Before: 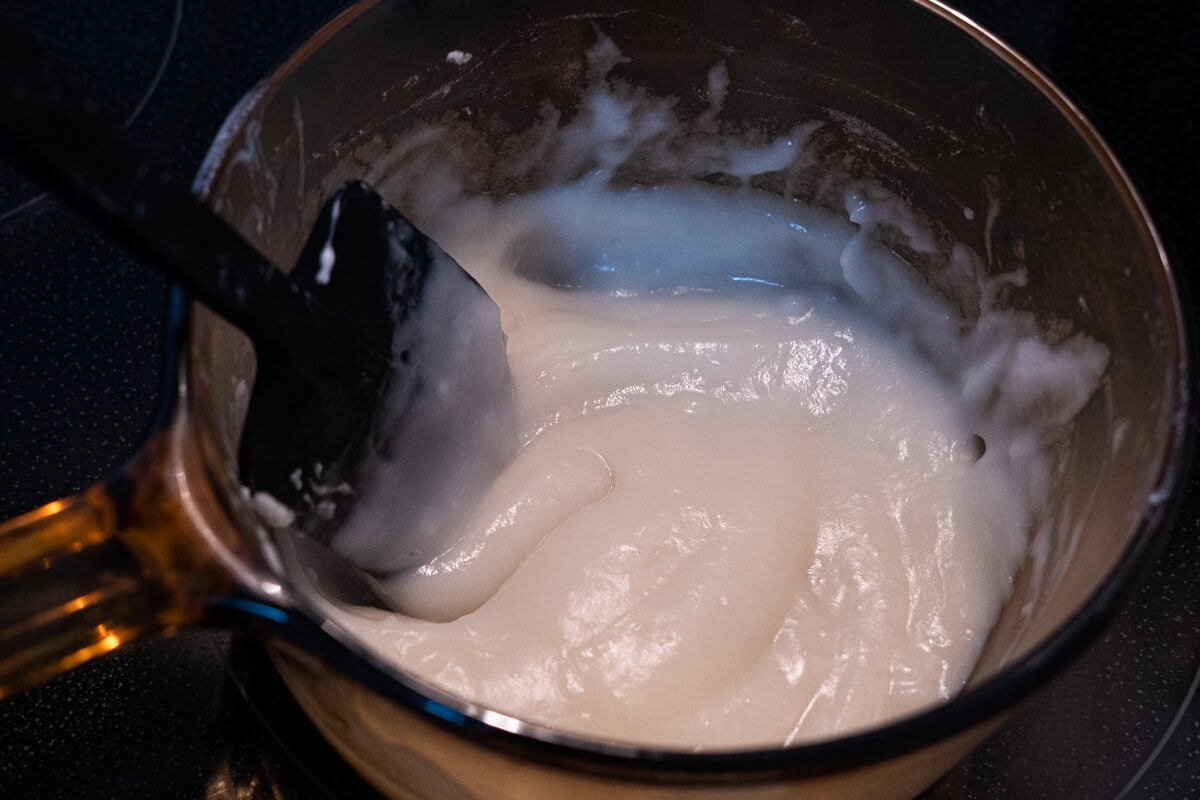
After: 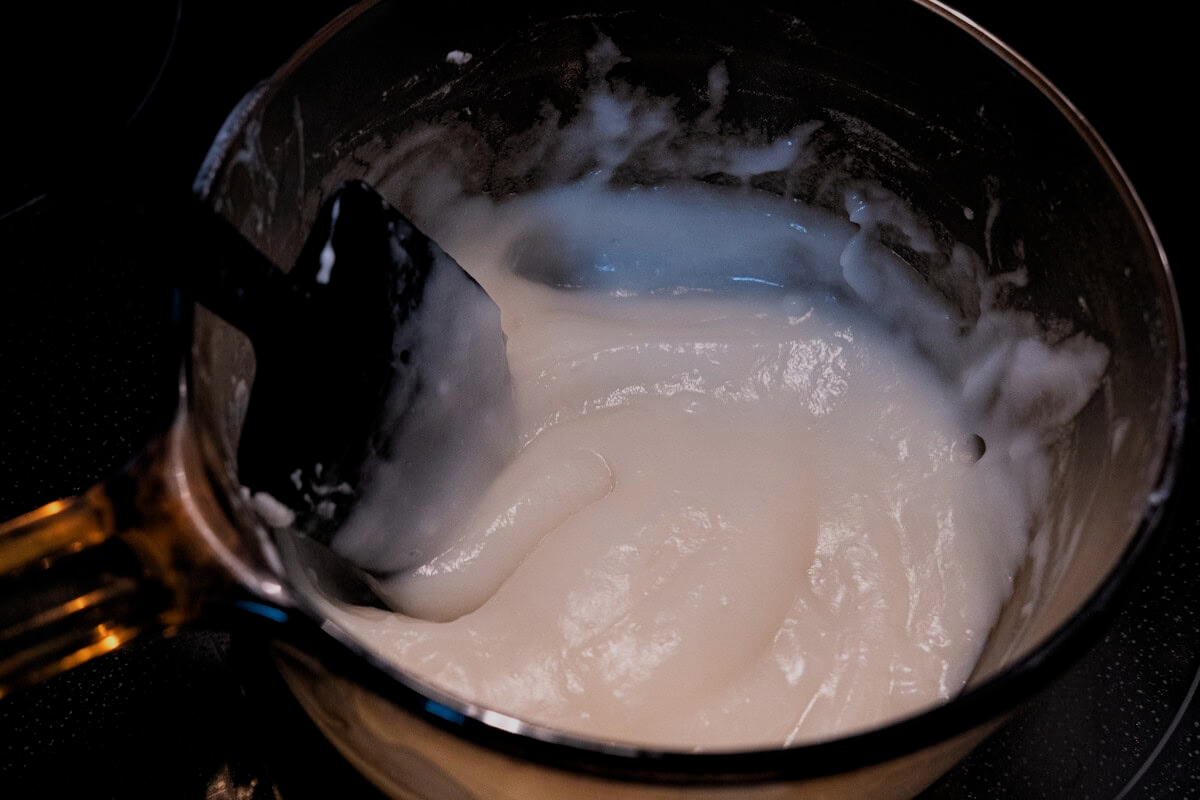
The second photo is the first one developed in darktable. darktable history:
graduated density: on, module defaults
filmic rgb: middle gray luminance 18.42%, black relative exposure -9 EV, white relative exposure 3.75 EV, threshold 6 EV, target black luminance 0%, hardness 4.85, latitude 67.35%, contrast 0.955, highlights saturation mix 20%, shadows ↔ highlights balance 21.36%, add noise in highlights 0, preserve chrominance luminance Y, color science v3 (2019), use custom middle-gray values true, iterations of high-quality reconstruction 0, contrast in highlights soft, enable highlight reconstruction true
